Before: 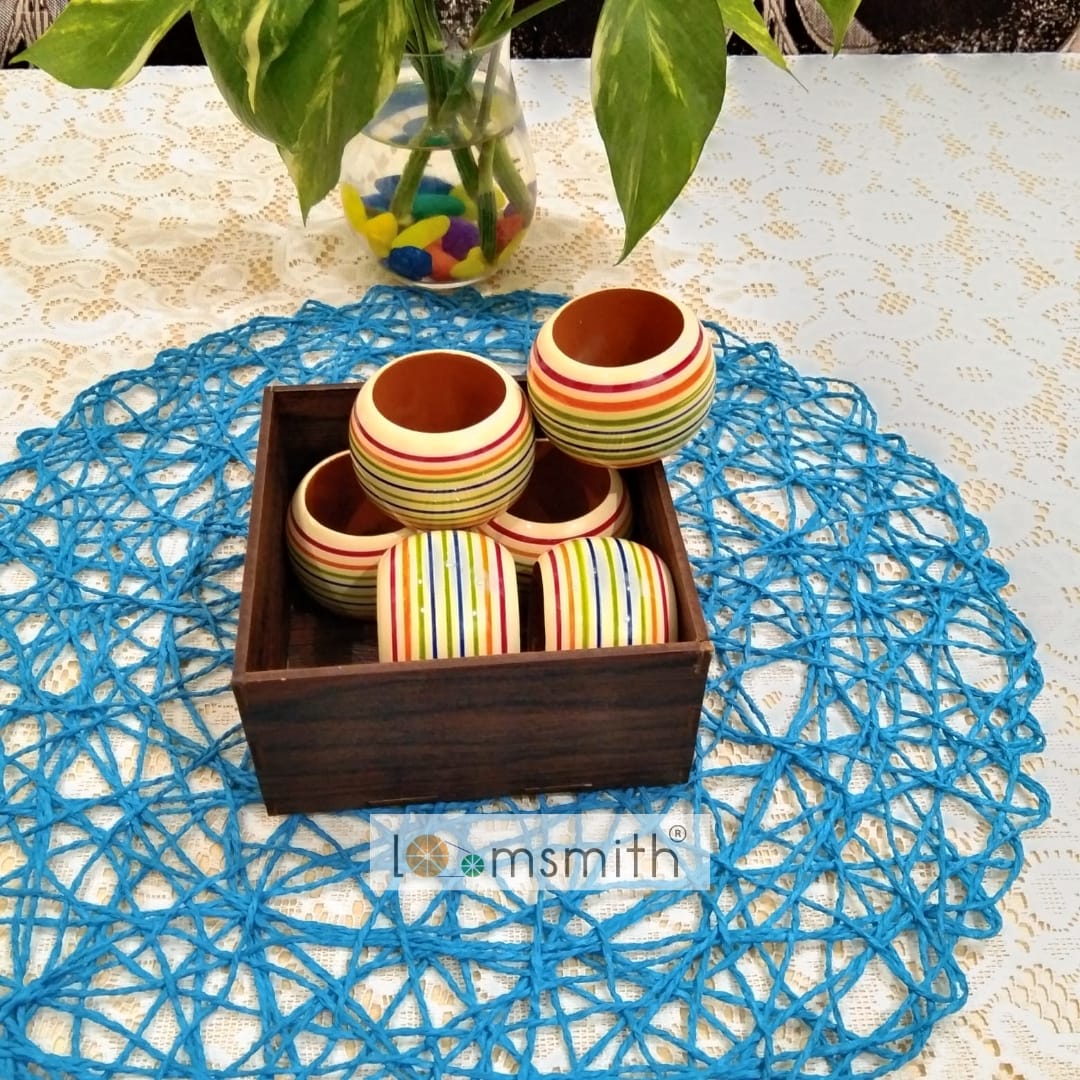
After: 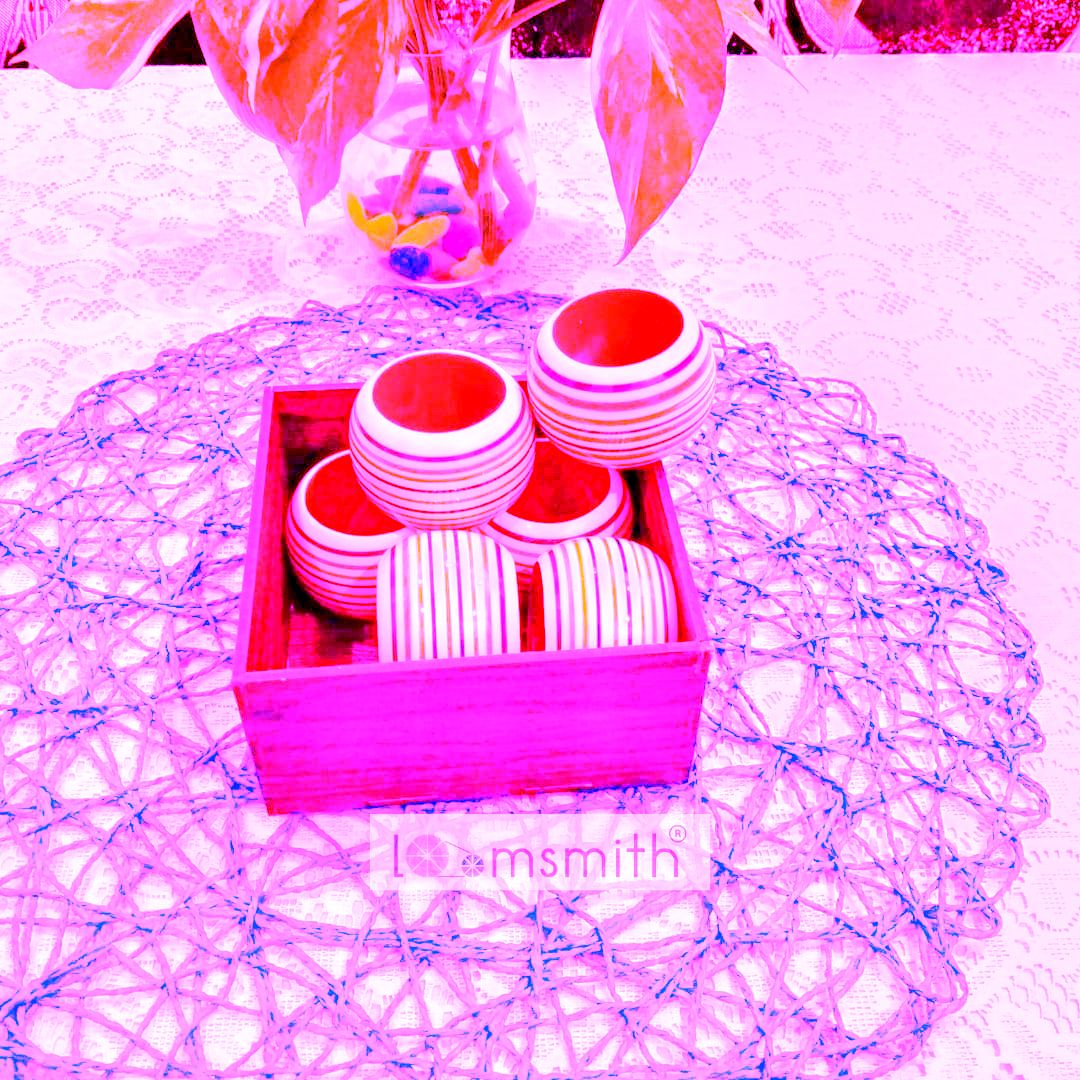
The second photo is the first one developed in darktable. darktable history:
exposure: black level correction 0.009, exposure 0.014 EV, compensate highlight preservation false
white balance: red 8, blue 8
